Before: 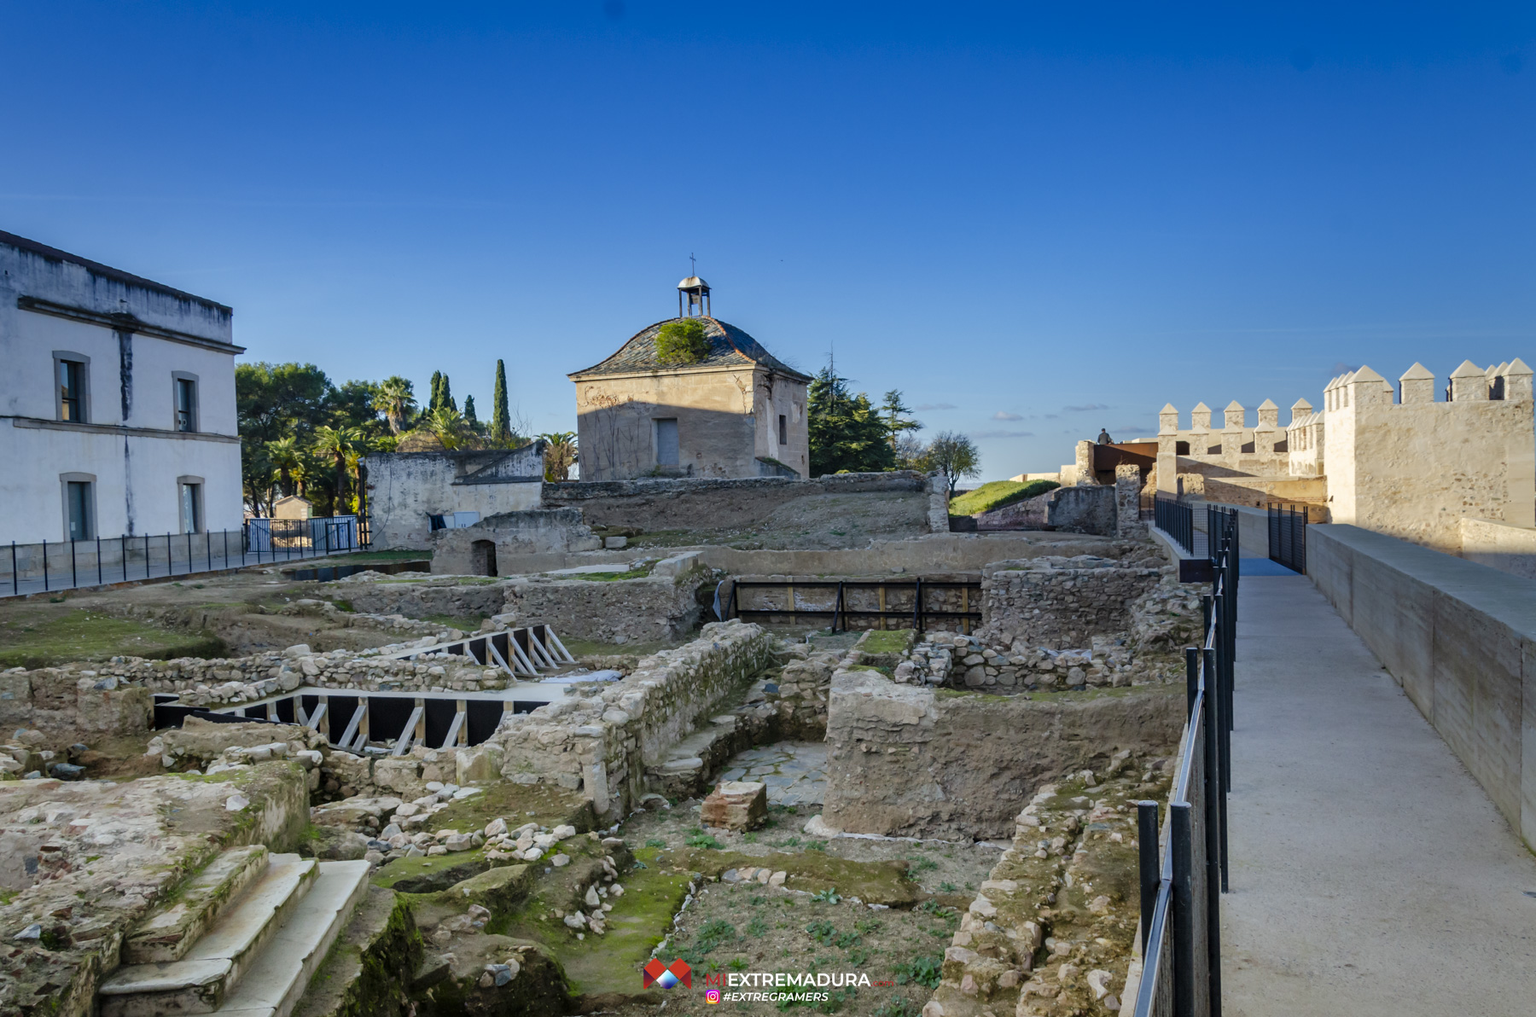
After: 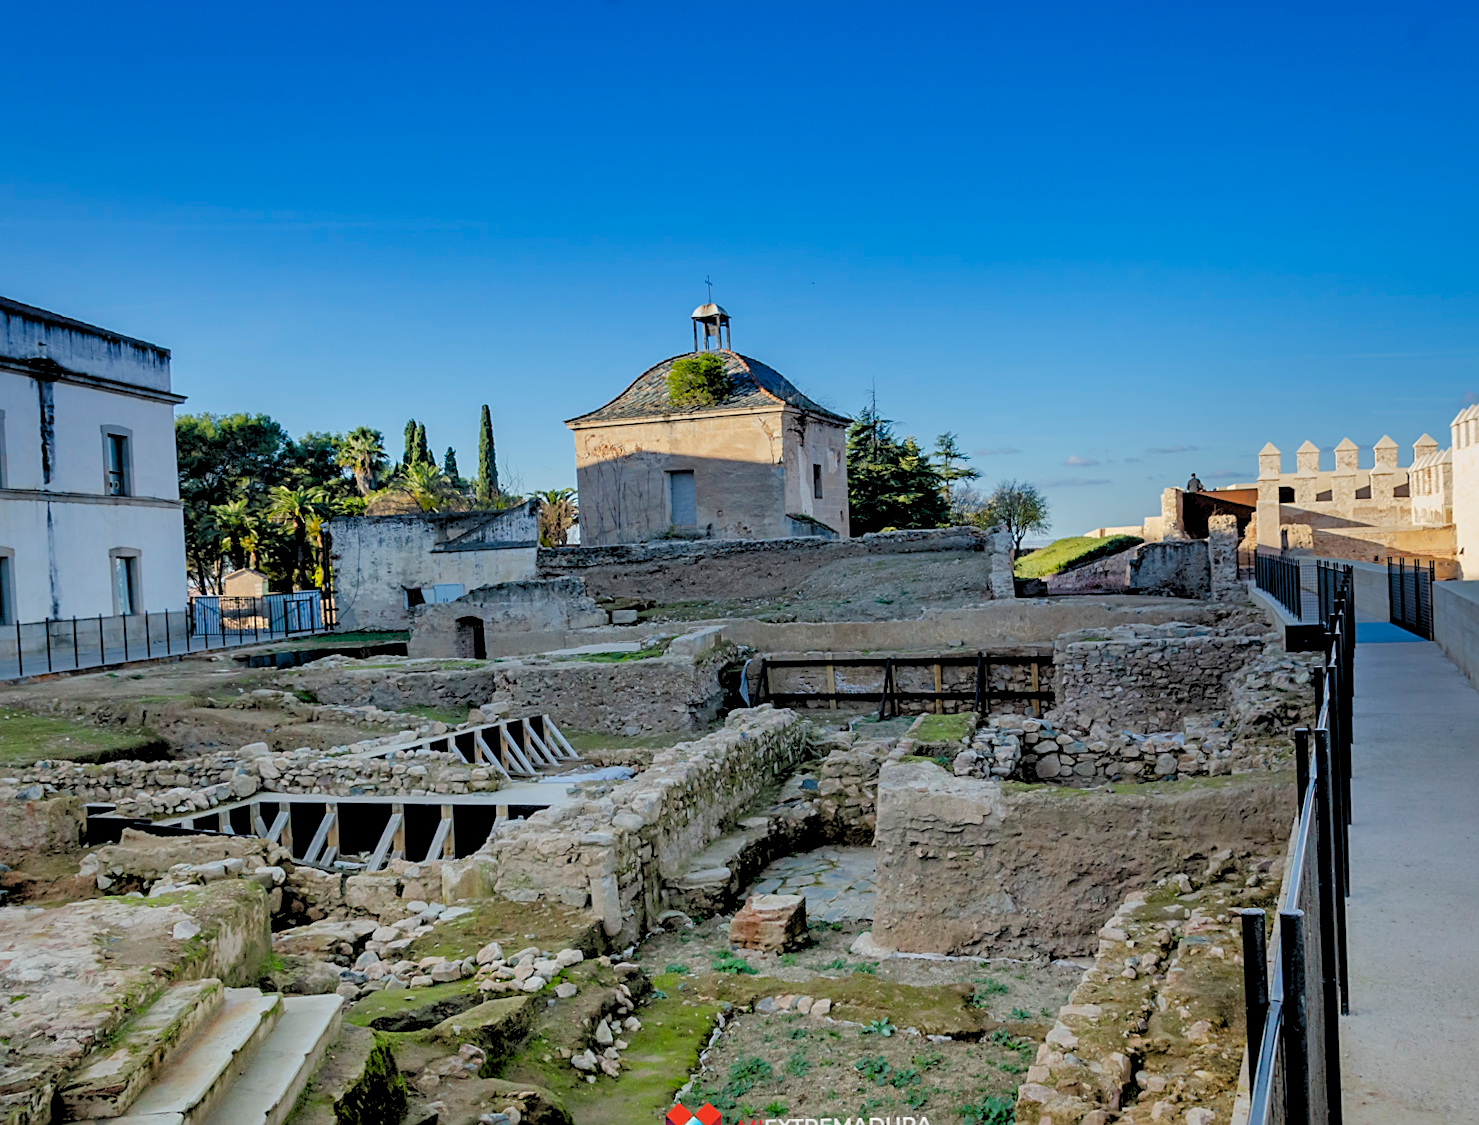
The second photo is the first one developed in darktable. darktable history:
sharpen: on, module defaults
crop and rotate: angle 1°, left 4.281%, top 0.642%, right 11.383%, bottom 2.486%
rgb levels: preserve colors sum RGB, levels [[0.038, 0.433, 0.934], [0, 0.5, 1], [0, 0.5, 1]]
